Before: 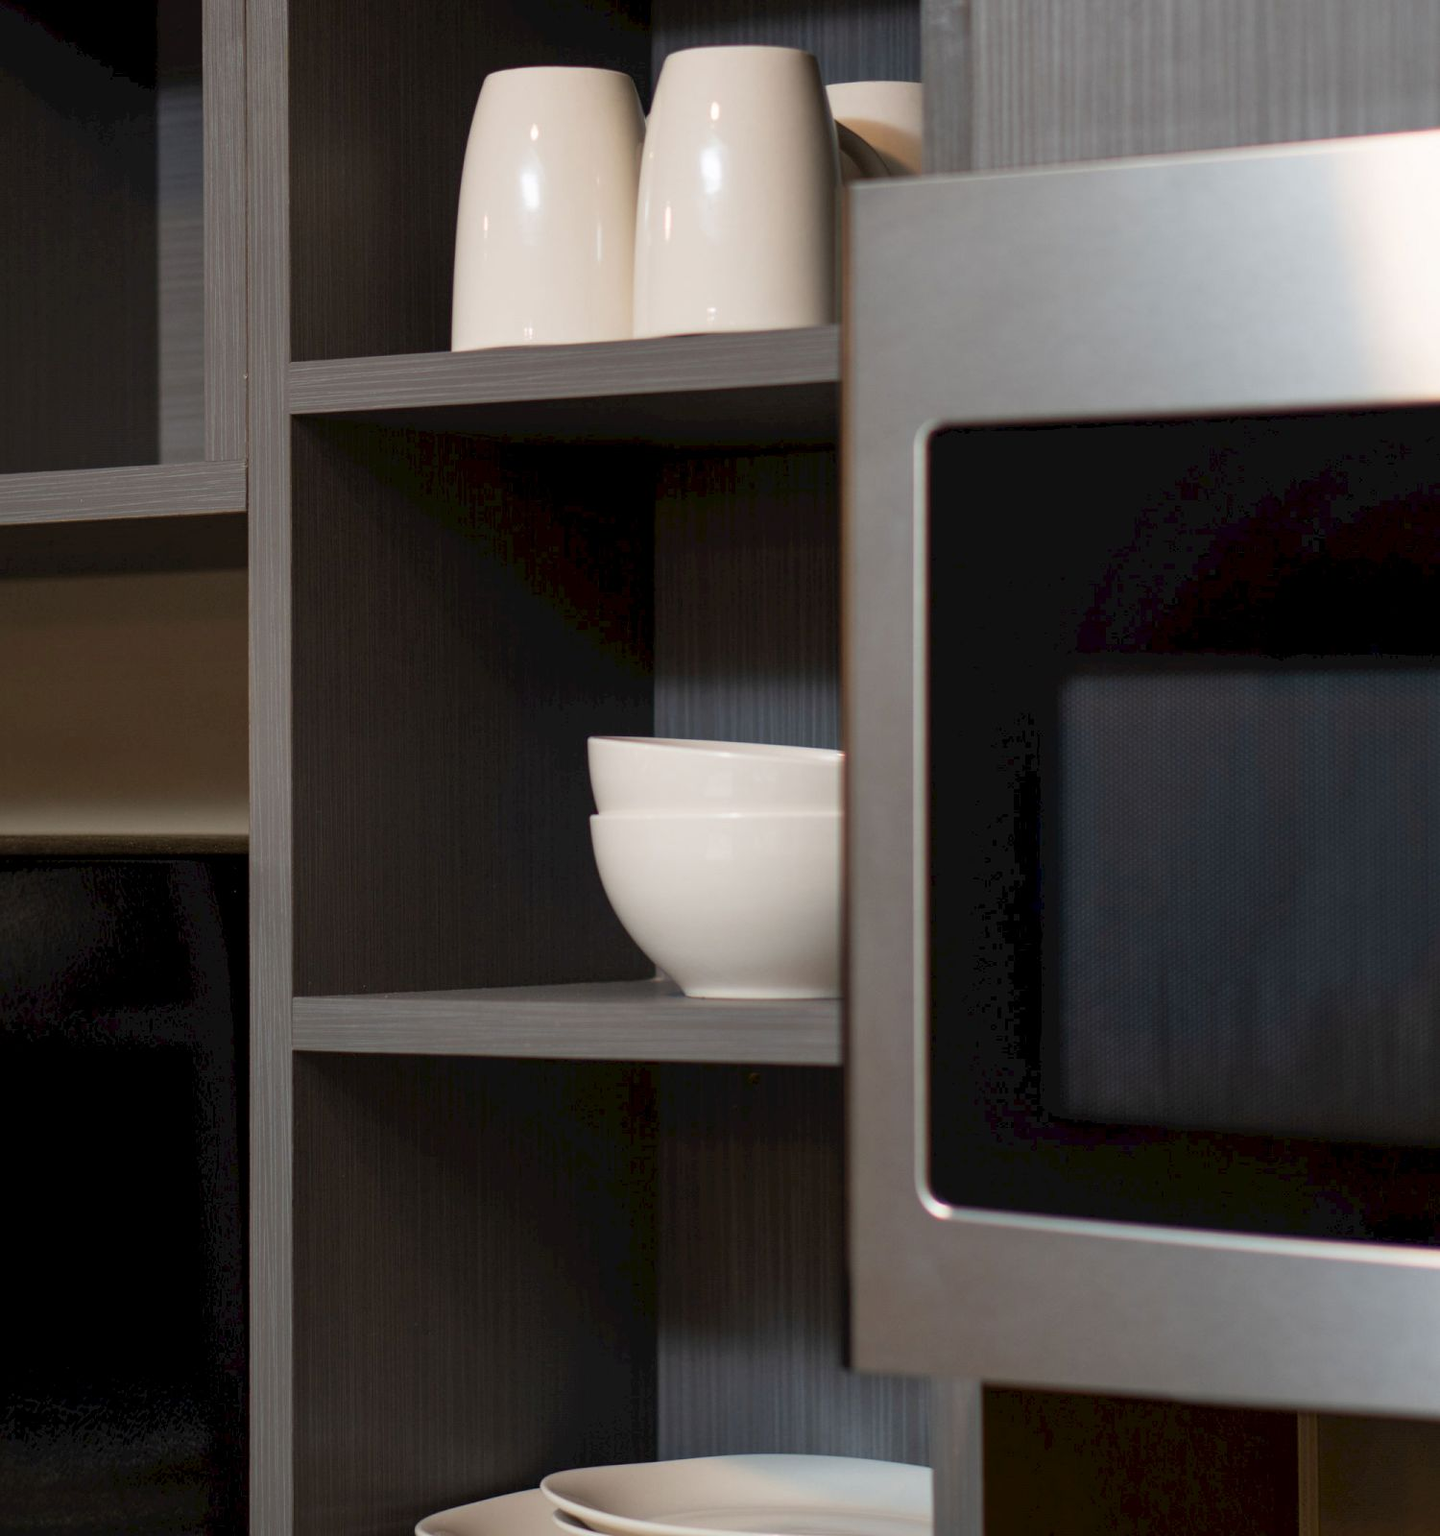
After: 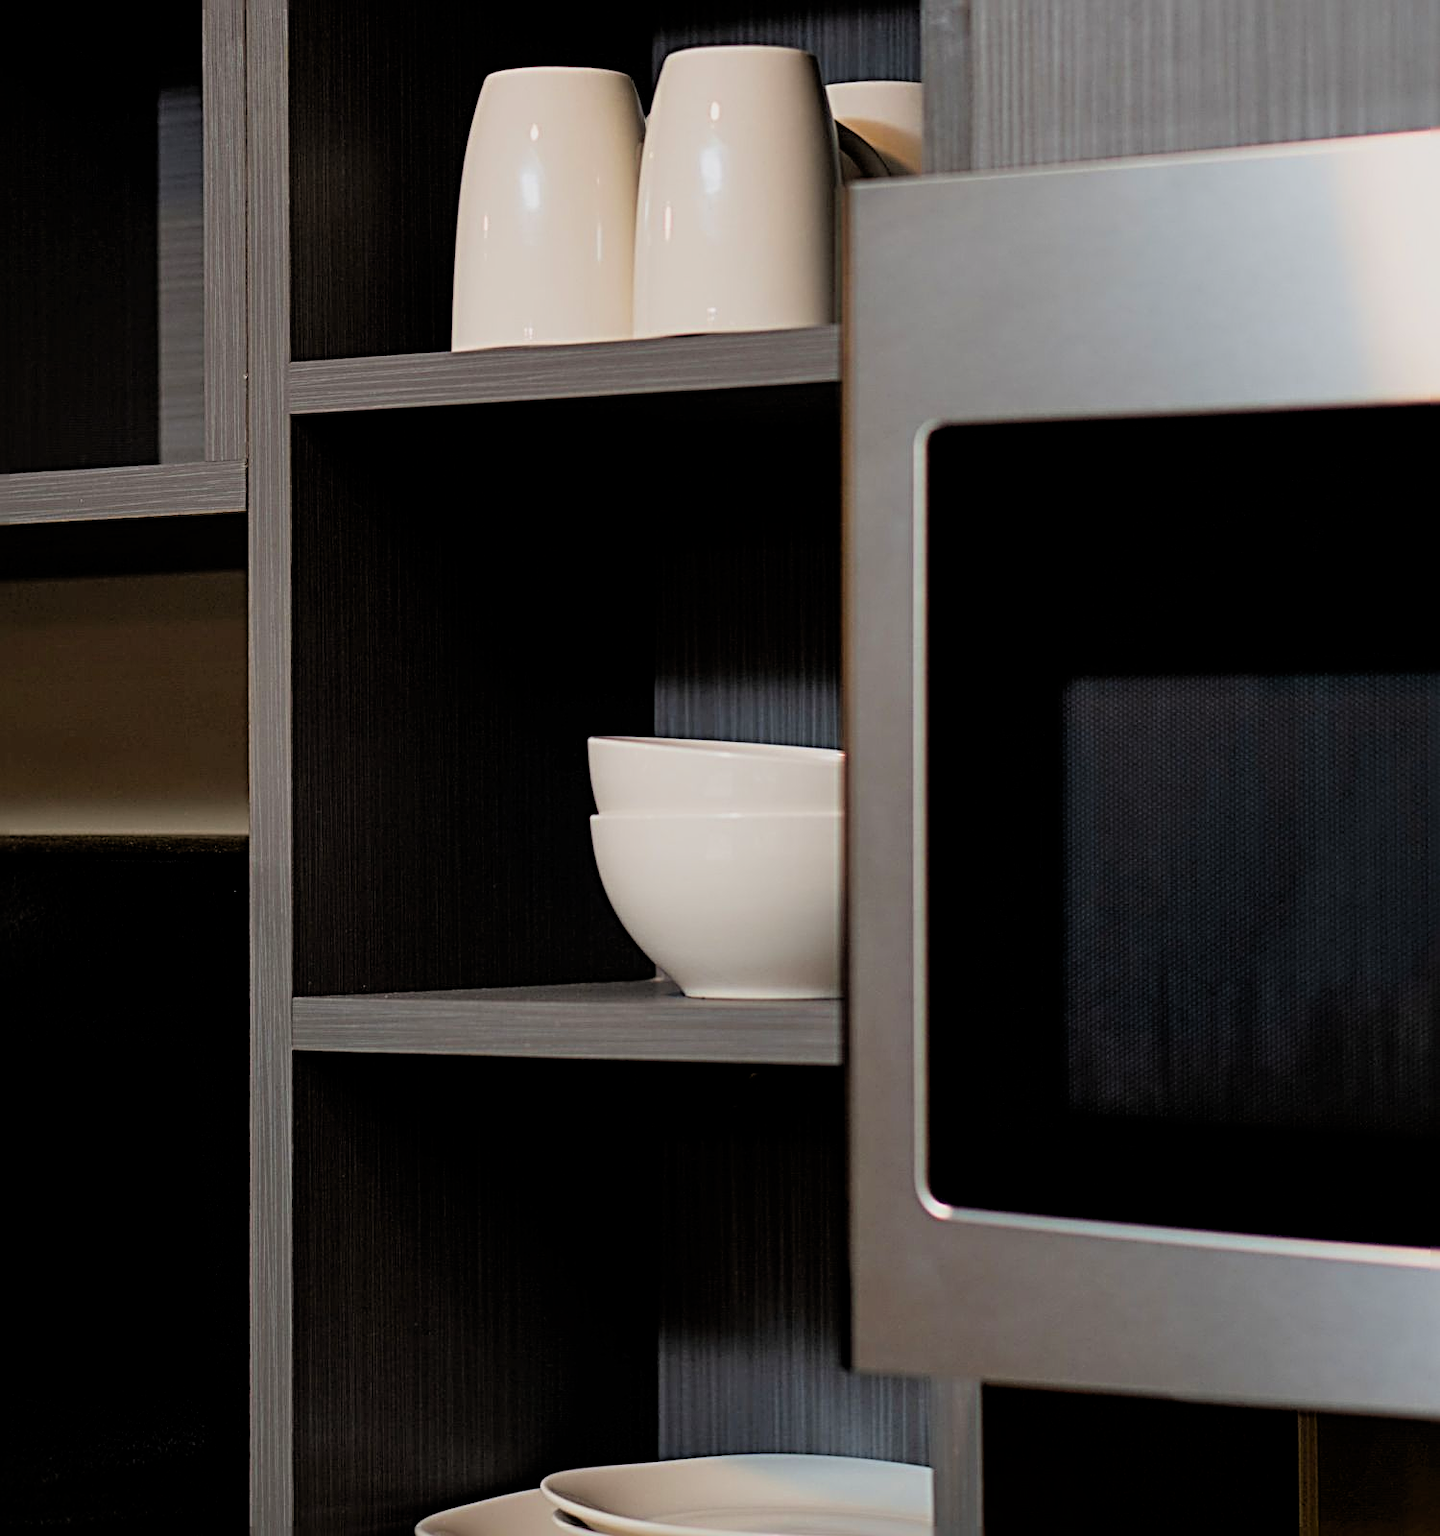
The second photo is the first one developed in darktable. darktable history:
sharpen: radius 3.69, amount 0.928
filmic rgb: black relative exposure -7.75 EV, white relative exposure 4.4 EV, threshold 3 EV, target black luminance 0%, hardness 3.76, latitude 50.51%, contrast 1.074, highlights saturation mix 10%, shadows ↔ highlights balance -0.22%, color science v4 (2020), enable highlight reconstruction true
